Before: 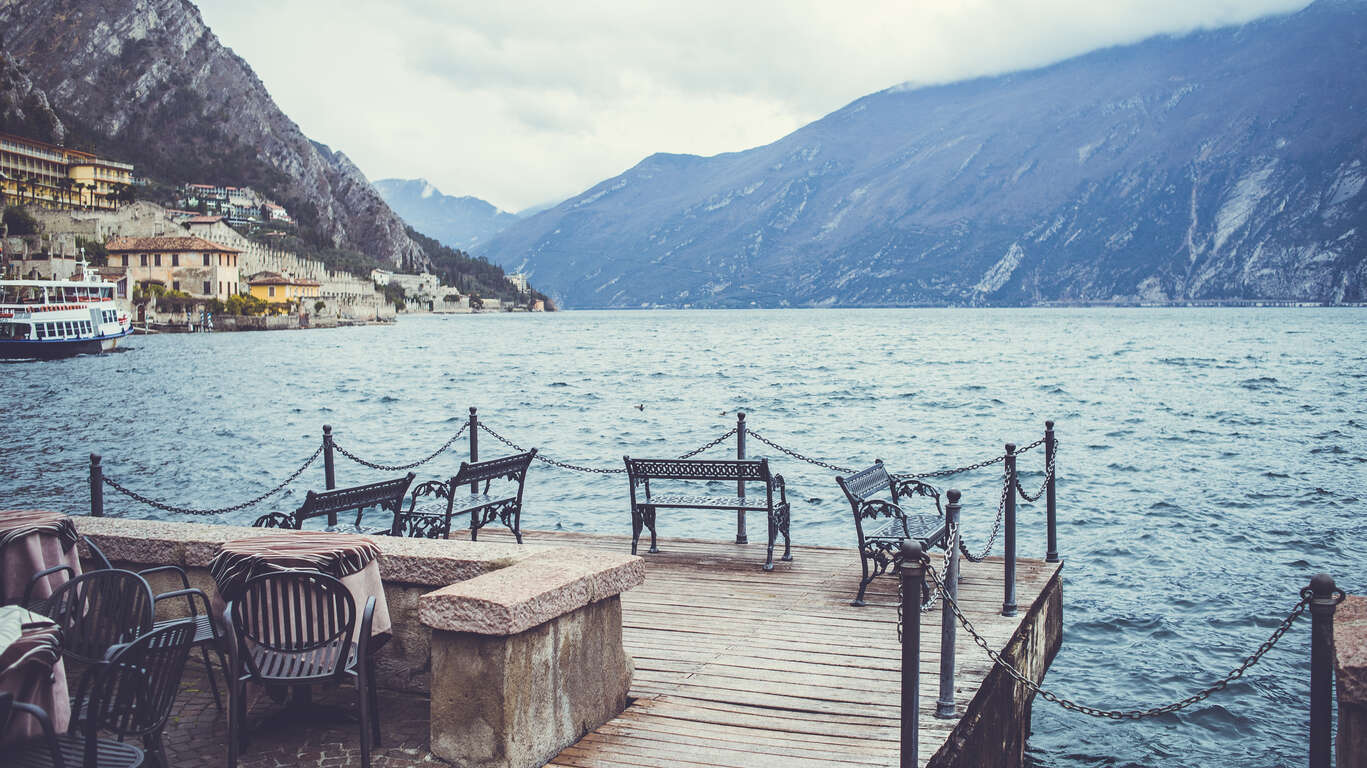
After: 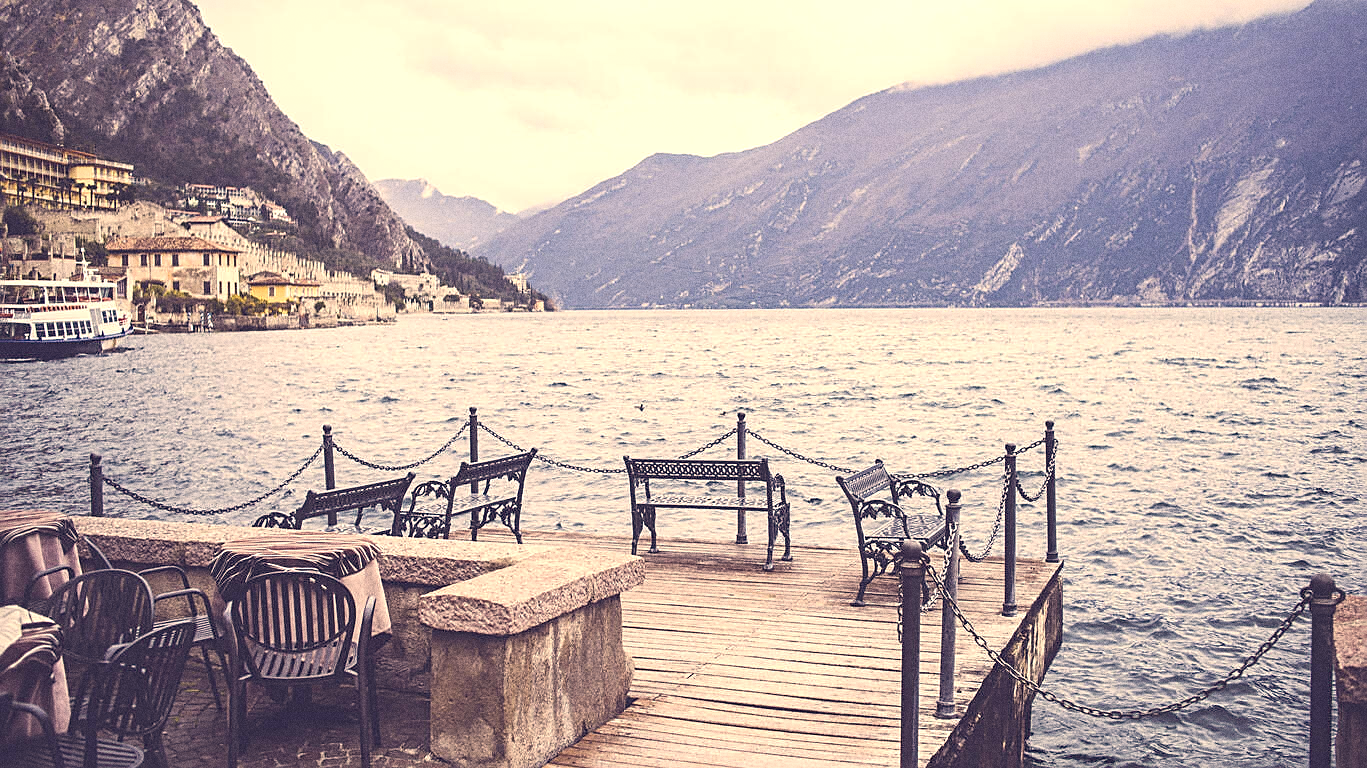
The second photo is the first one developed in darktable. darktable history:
grain: coarseness 11.82 ISO, strength 36.67%, mid-tones bias 74.17%
sharpen: on, module defaults
color correction: highlights a* 19.59, highlights b* 27.49, shadows a* 3.46, shadows b* -17.28, saturation 0.73
exposure: black level correction 0.005, exposure 0.417 EV, compensate highlight preservation false
